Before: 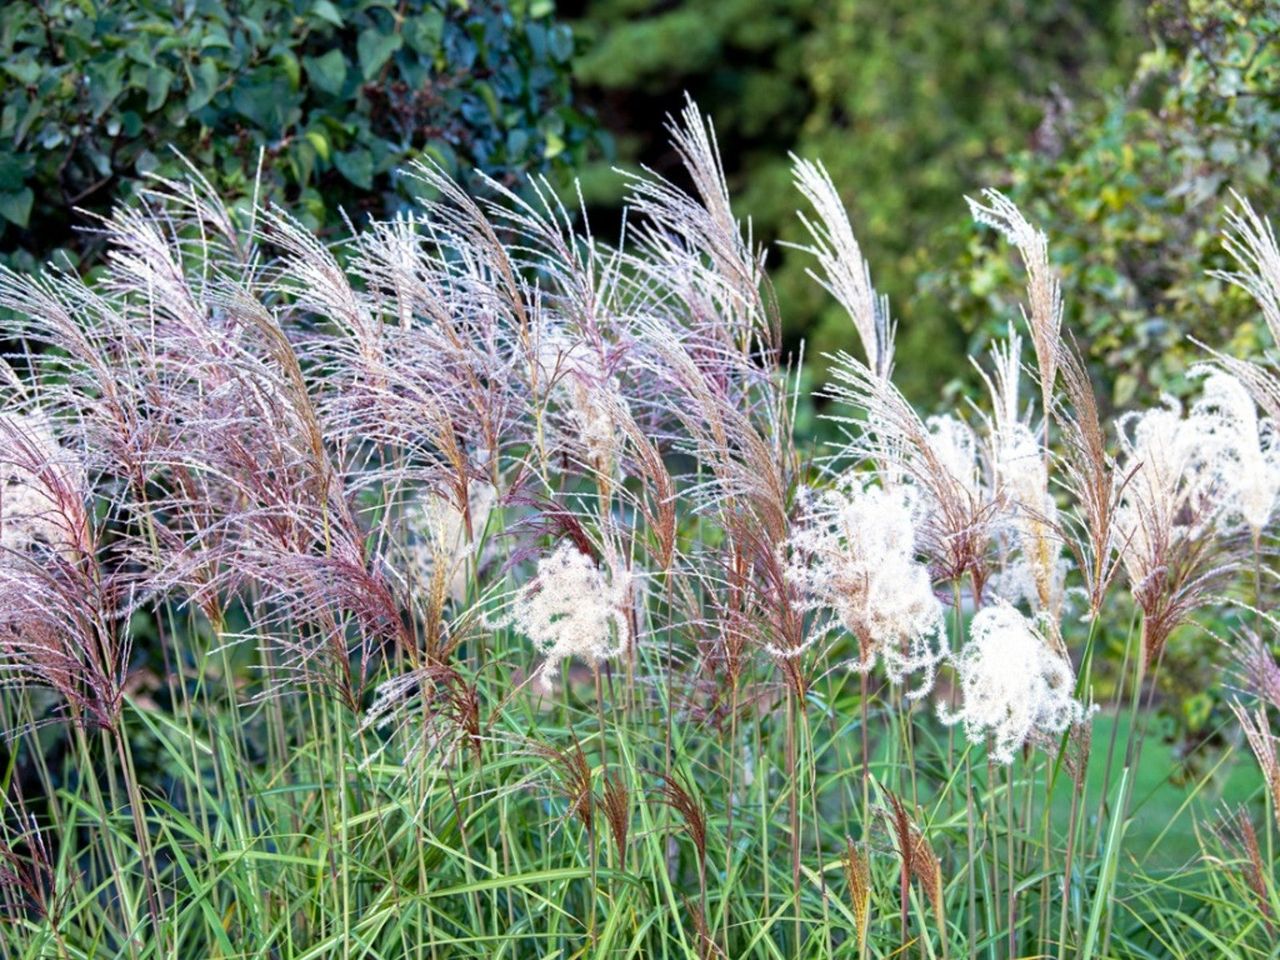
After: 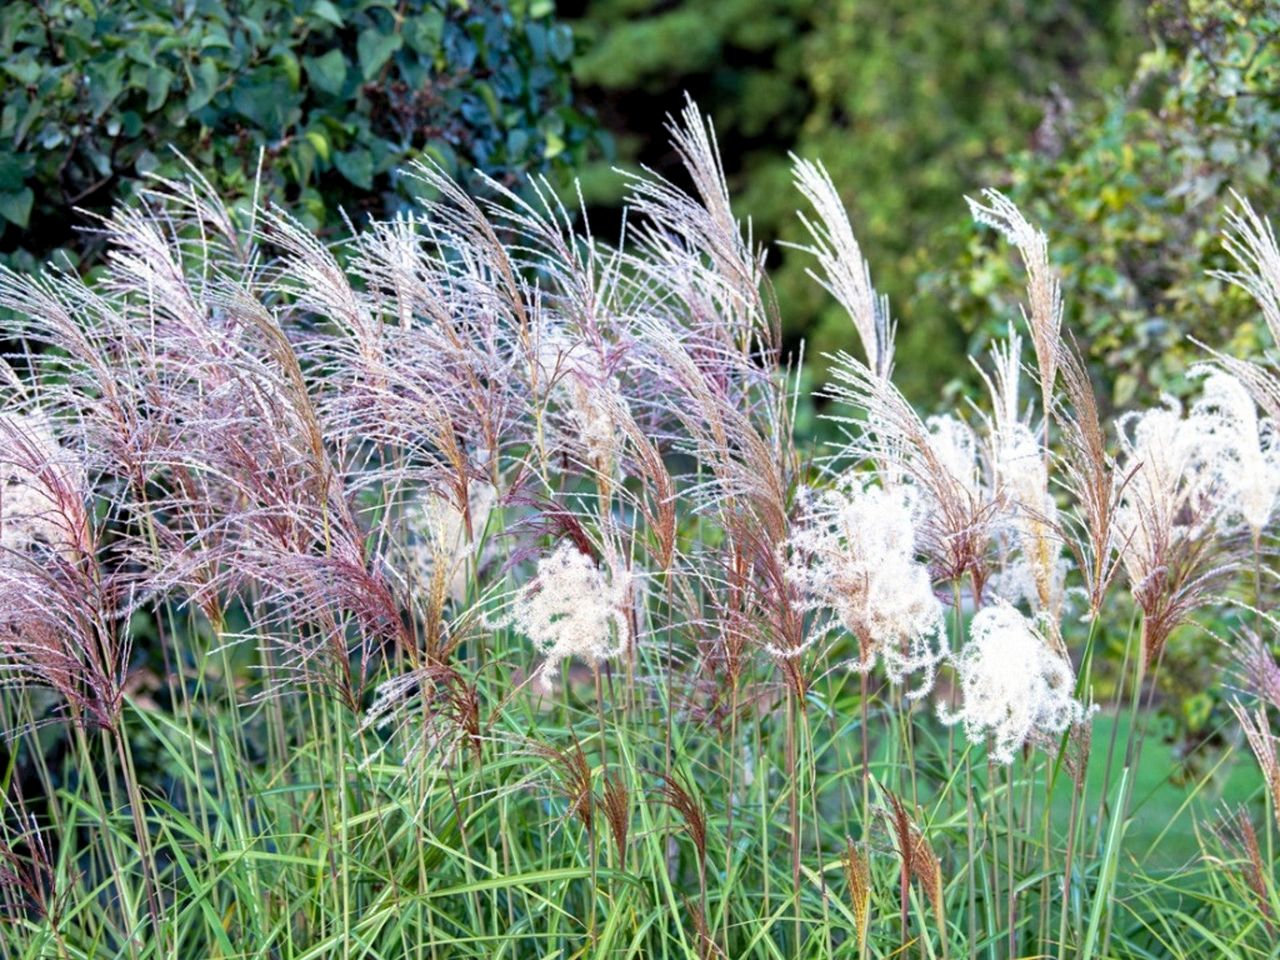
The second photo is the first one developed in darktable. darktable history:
levels: levels [0.018, 0.493, 1]
